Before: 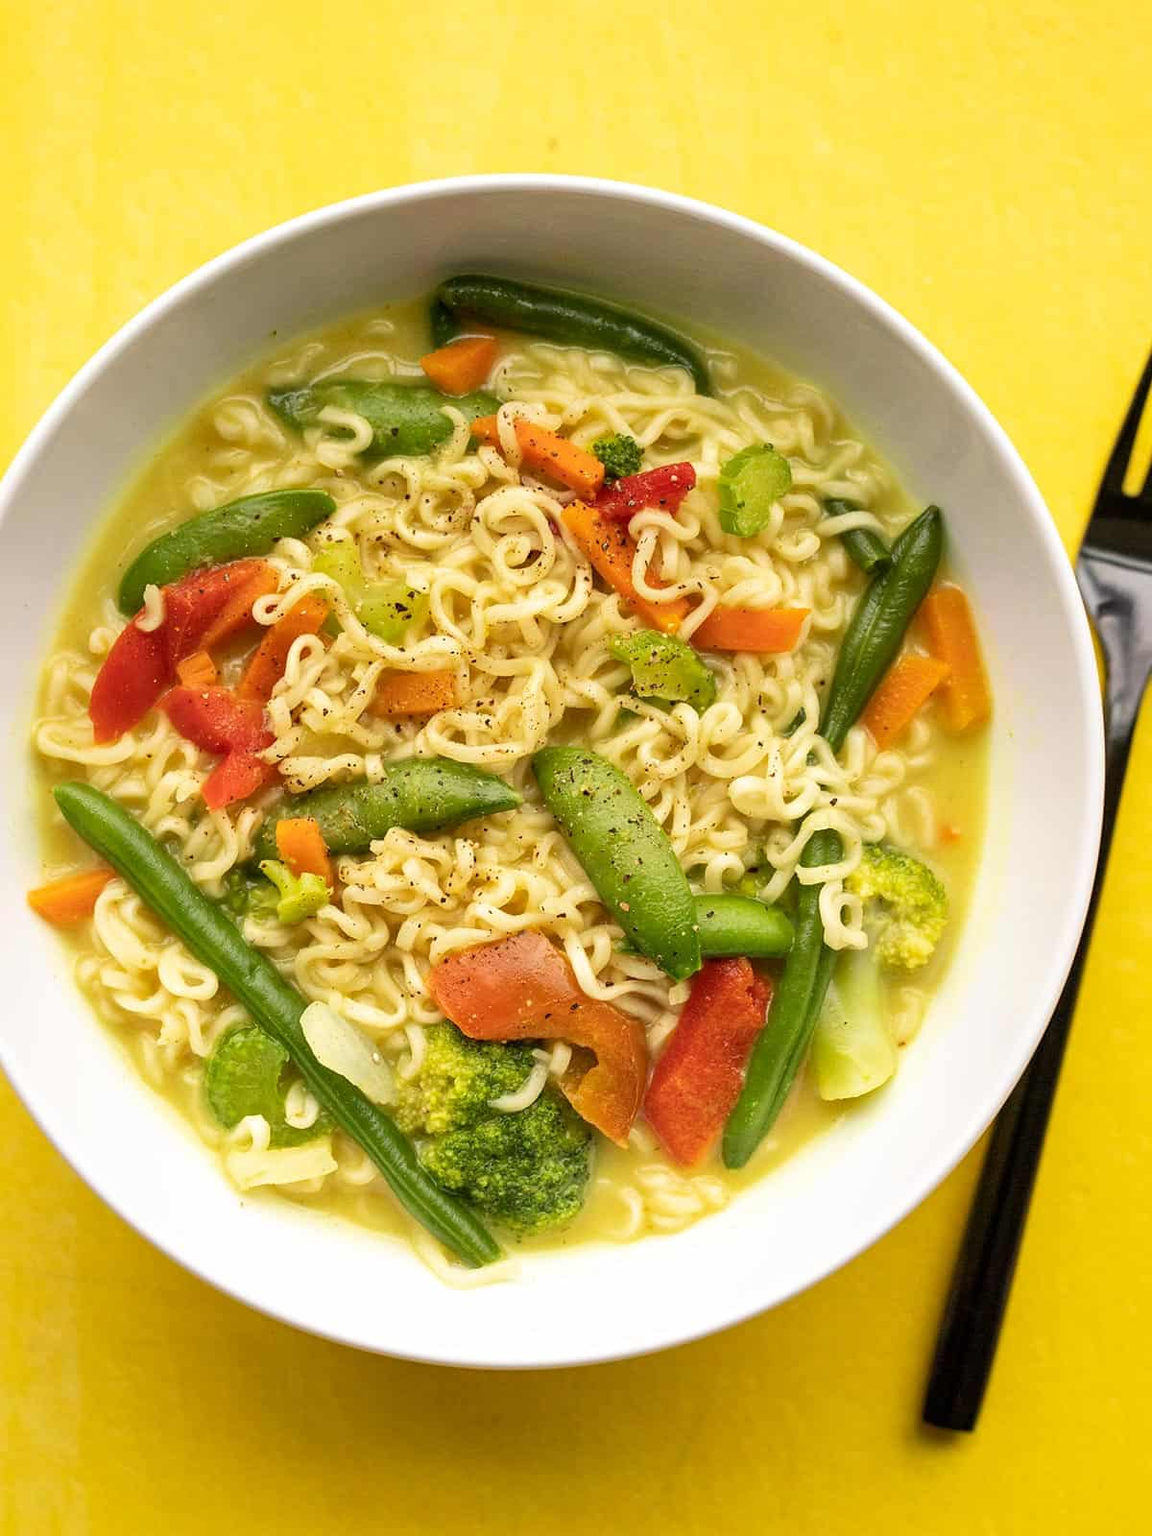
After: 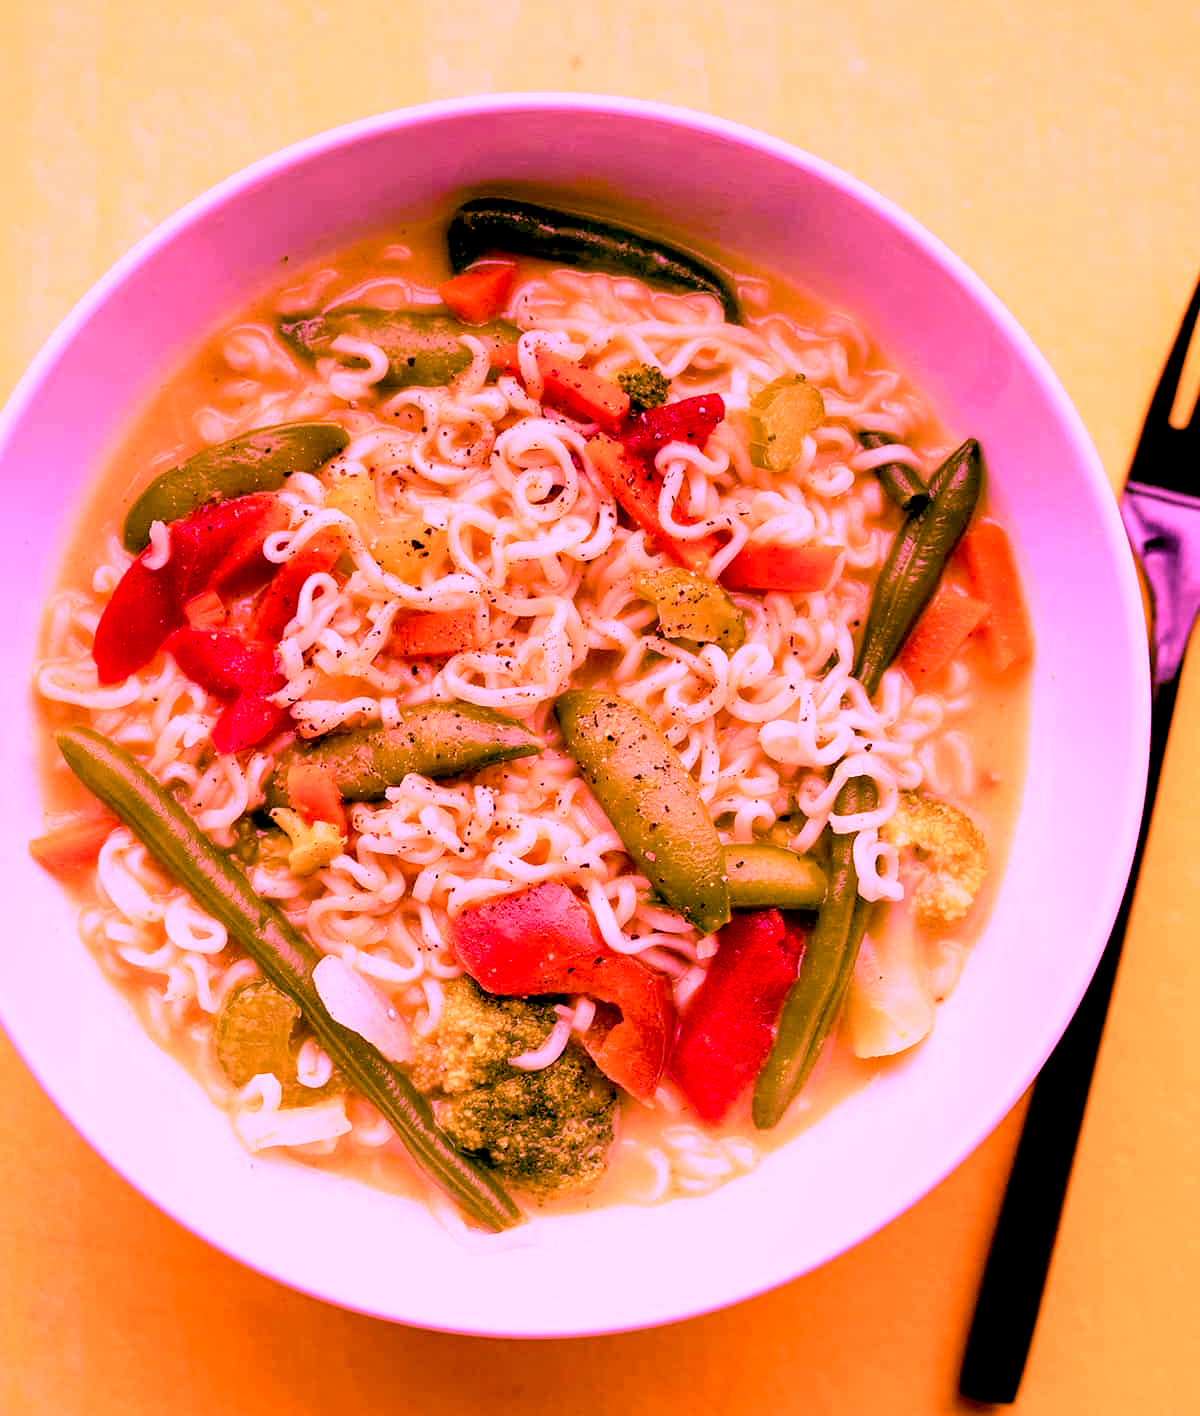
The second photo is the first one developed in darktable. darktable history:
velvia: on, module defaults
exposure: black level correction 0.031, exposure 0.328 EV, compensate highlight preservation false
crop and rotate: top 5.525%, bottom 5.951%
color calibration: illuminant custom, x 0.263, y 0.52, temperature 7043.43 K
color balance rgb: highlights gain › chroma 4.533%, highlights gain › hue 31.28°, perceptual saturation grading › global saturation 20%, perceptual saturation grading › highlights -24.755%, perceptual saturation grading › shadows 26.031%, global vibrance 27.977%
contrast brightness saturation: saturation -0.059
